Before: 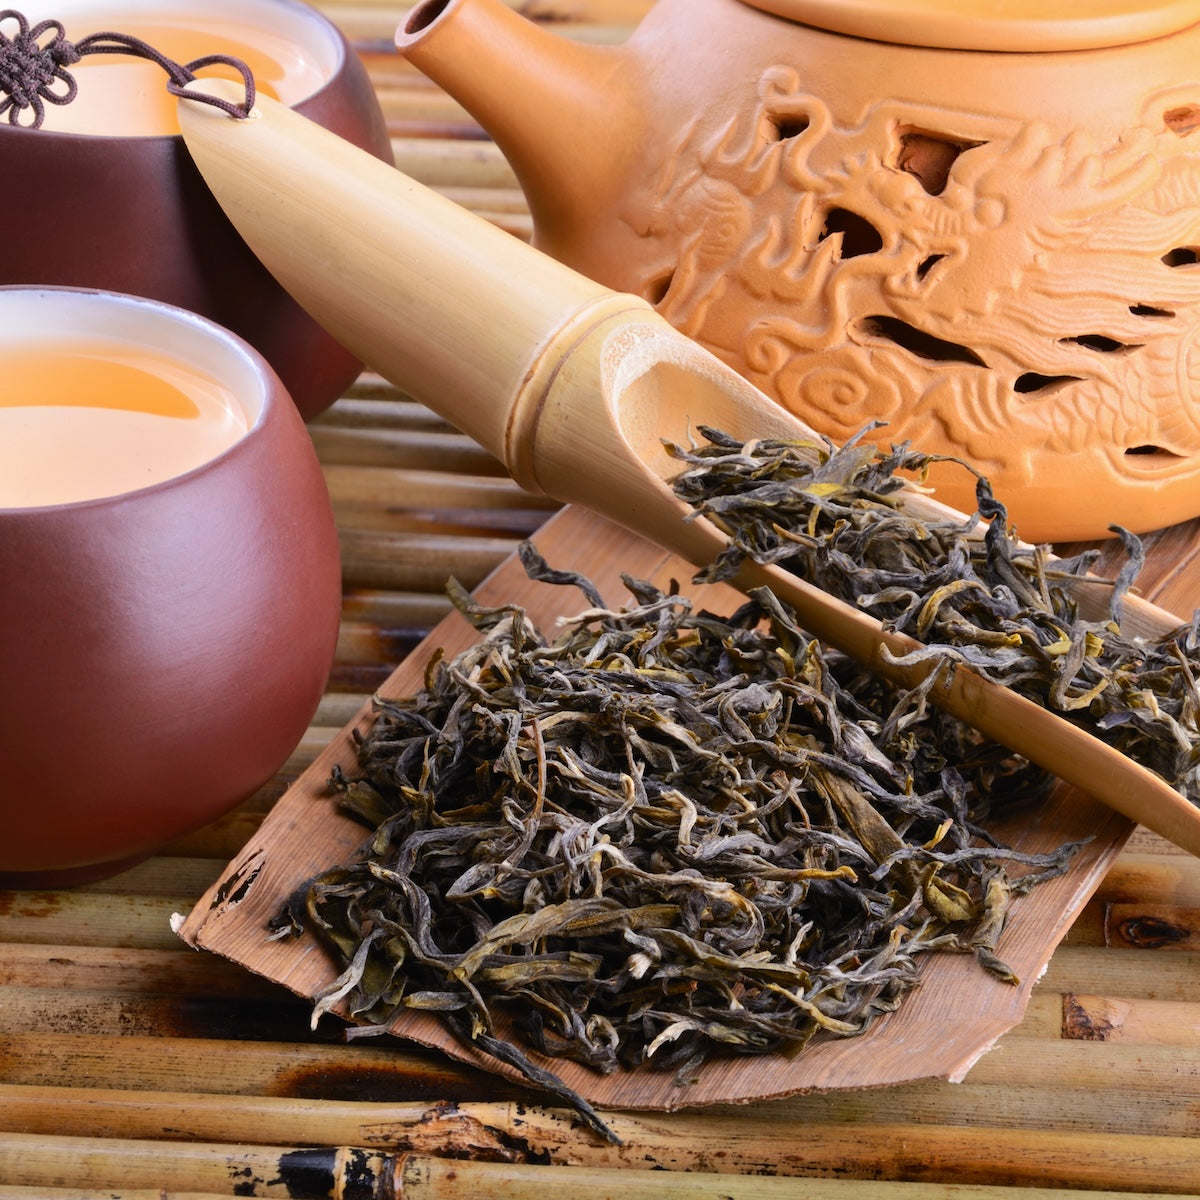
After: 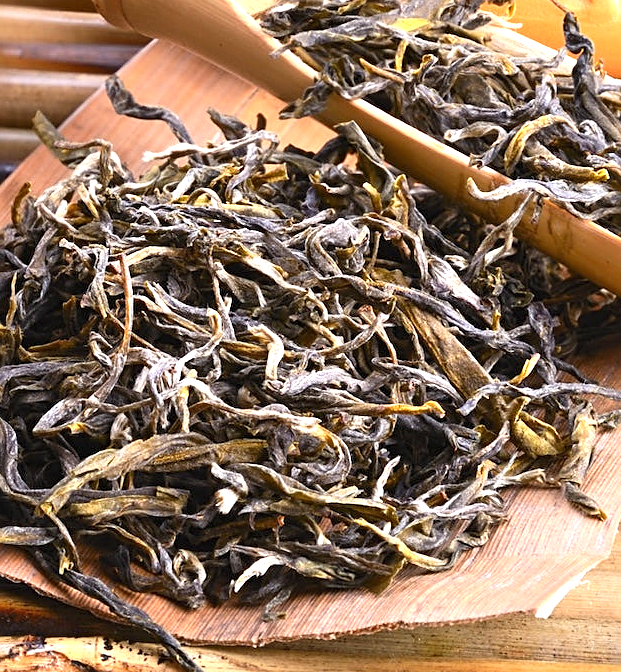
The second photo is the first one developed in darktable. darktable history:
sharpen: on, module defaults
exposure: black level correction 0, exposure 1.2 EV, compensate highlight preservation false
crop: left 34.479%, top 38.822%, right 13.718%, bottom 5.172%
